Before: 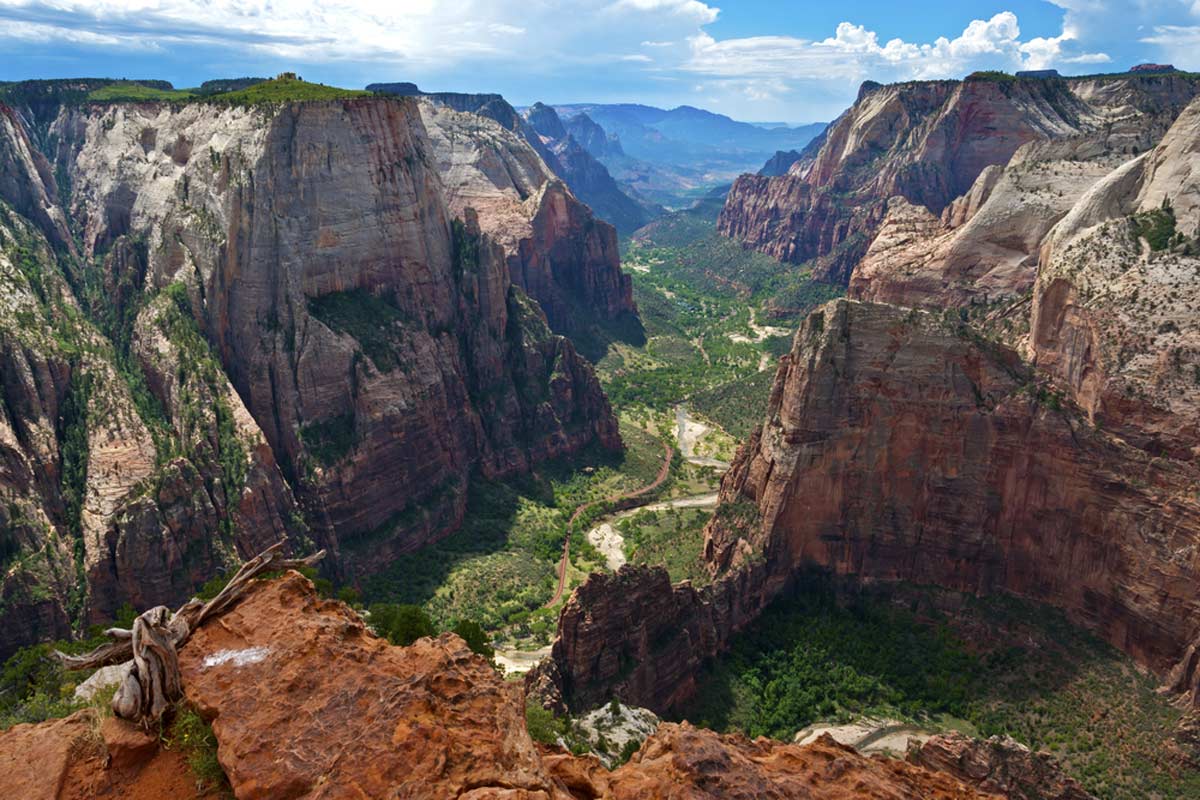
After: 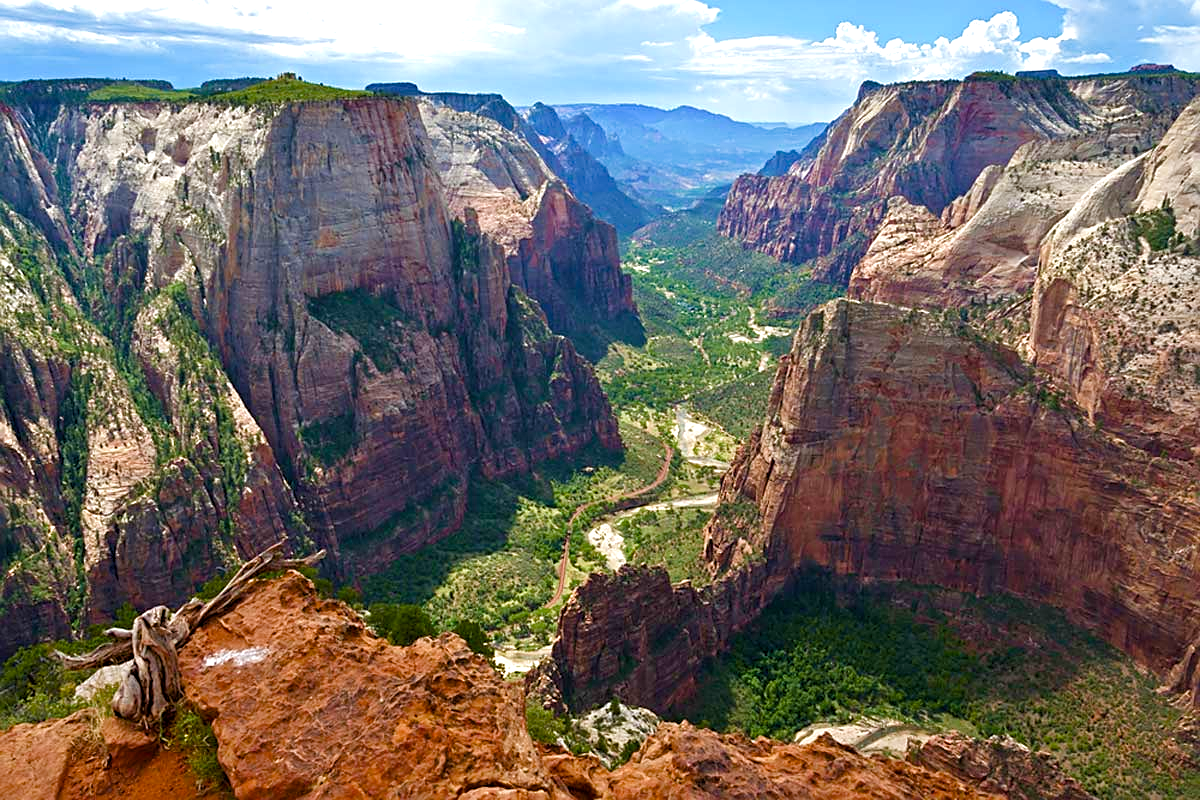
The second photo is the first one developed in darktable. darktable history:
sharpen: on, module defaults
velvia: on, module defaults
color balance rgb: perceptual saturation grading › global saturation 20%, perceptual saturation grading › highlights -50%, perceptual saturation grading › shadows 30%, perceptual brilliance grading › global brilliance 10%, perceptual brilliance grading › shadows 15%
